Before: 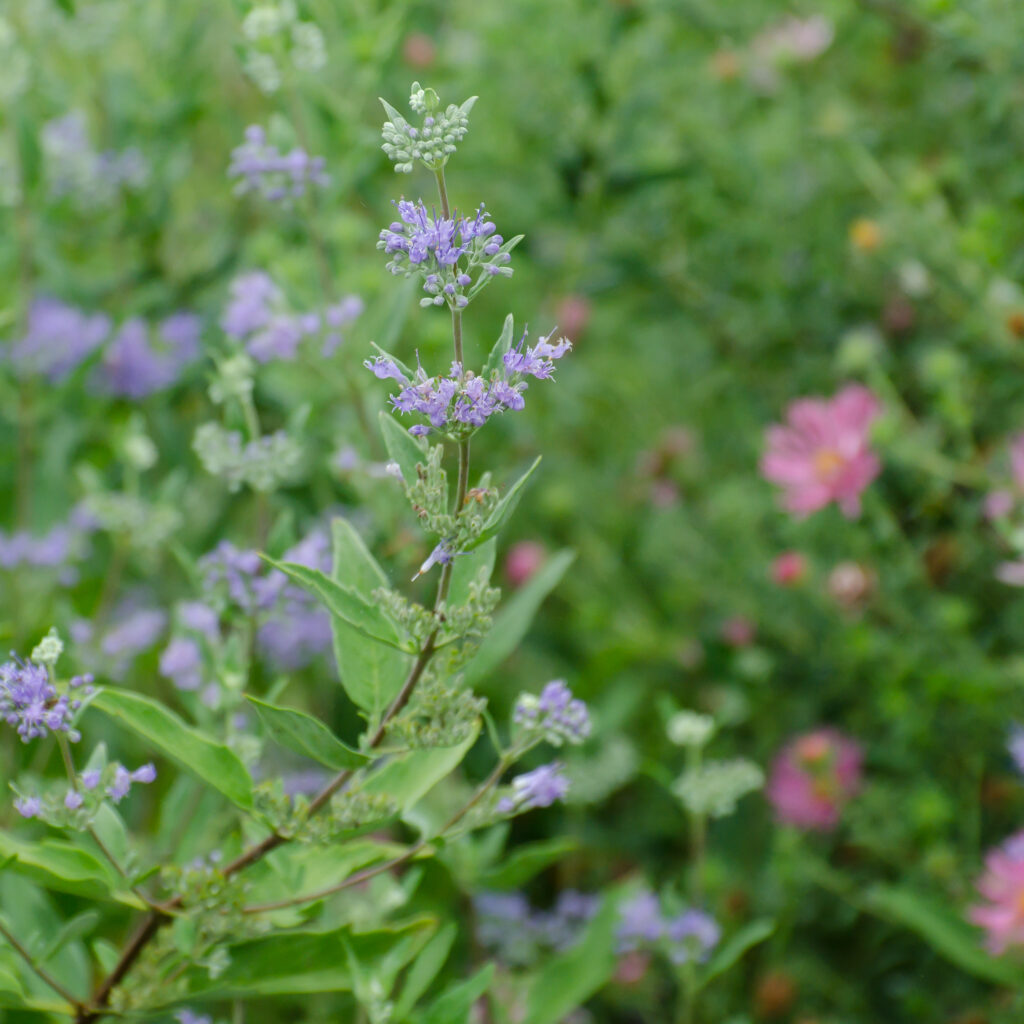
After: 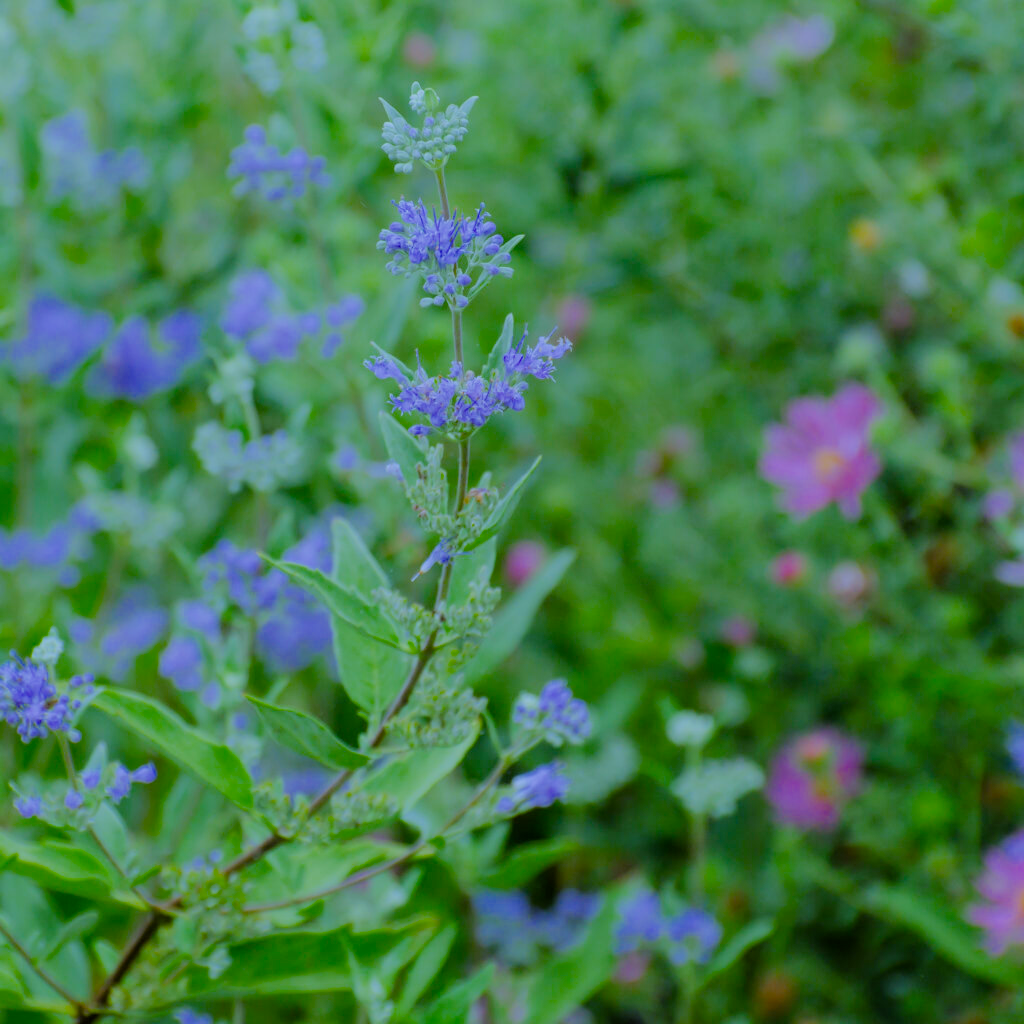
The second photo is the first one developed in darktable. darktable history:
filmic rgb: black relative exposure -8.79 EV, white relative exposure 4.98 EV, threshold 6 EV, target black luminance 0%, hardness 3.77, latitude 66.34%, contrast 0.822, highlights saturation mix 10%, shadows ↔ highlights balance 20%, add noise in highlights 0.1, color science v4 (2020), iterations of high-quality reconstruction 0, type of noise poissonian, enable highlight reconstruction true
white balance: red 0.871, blue 1.249
